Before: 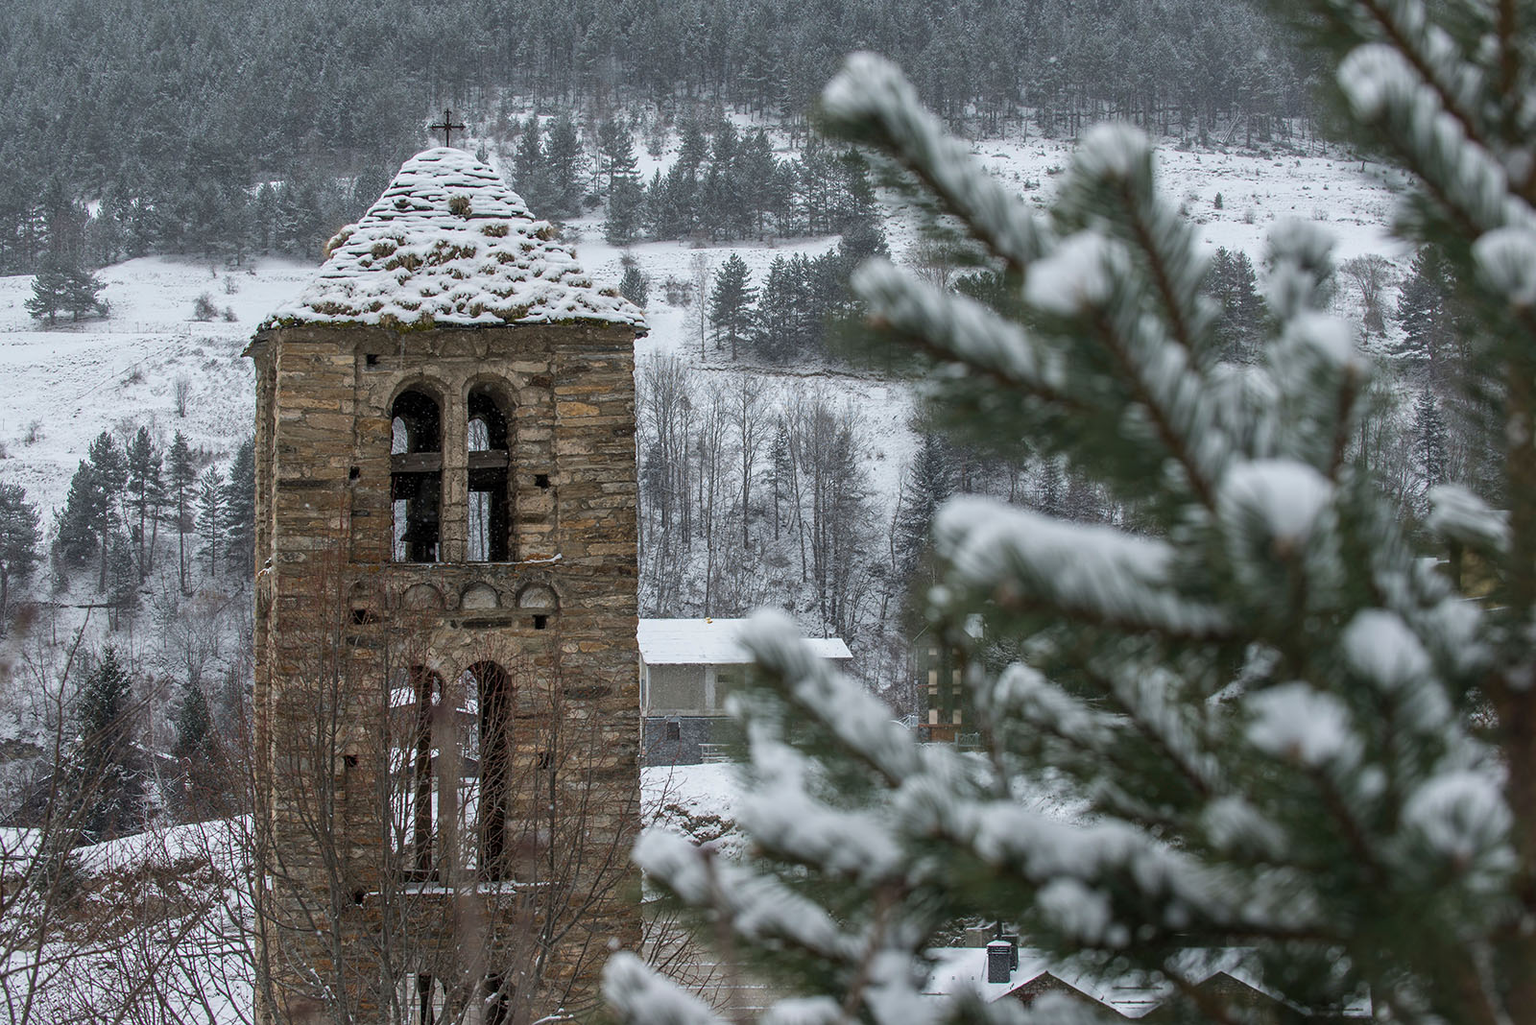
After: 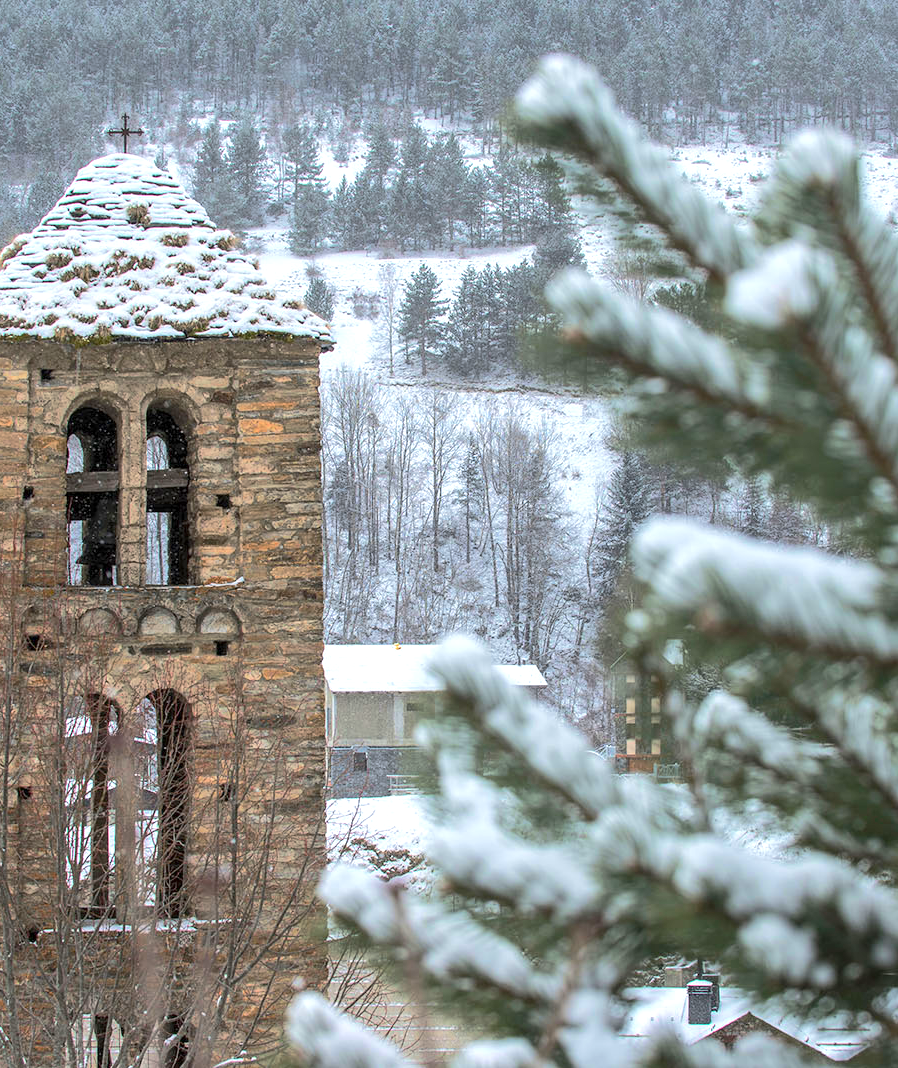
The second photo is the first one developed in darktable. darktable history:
base curve: curves: ch0 [(0, 0) (0.595, 0.418) (1, 1)], preserve colors none
tone equalizer: -8 EV 1.98 EV, -7 EV 2 EV, -6 EV 1.98 EV, -5 EV 1.98 EV, -4 EV 1.98 EV, -3 EV 1.5 EV, -2 EV 0.977 EV, -1 EV 0.477 EV, edges refinement/feathering 500, mask exposure compensation -1.57 EV, preserve details no
crop: left 21.373%, right 22.446%
